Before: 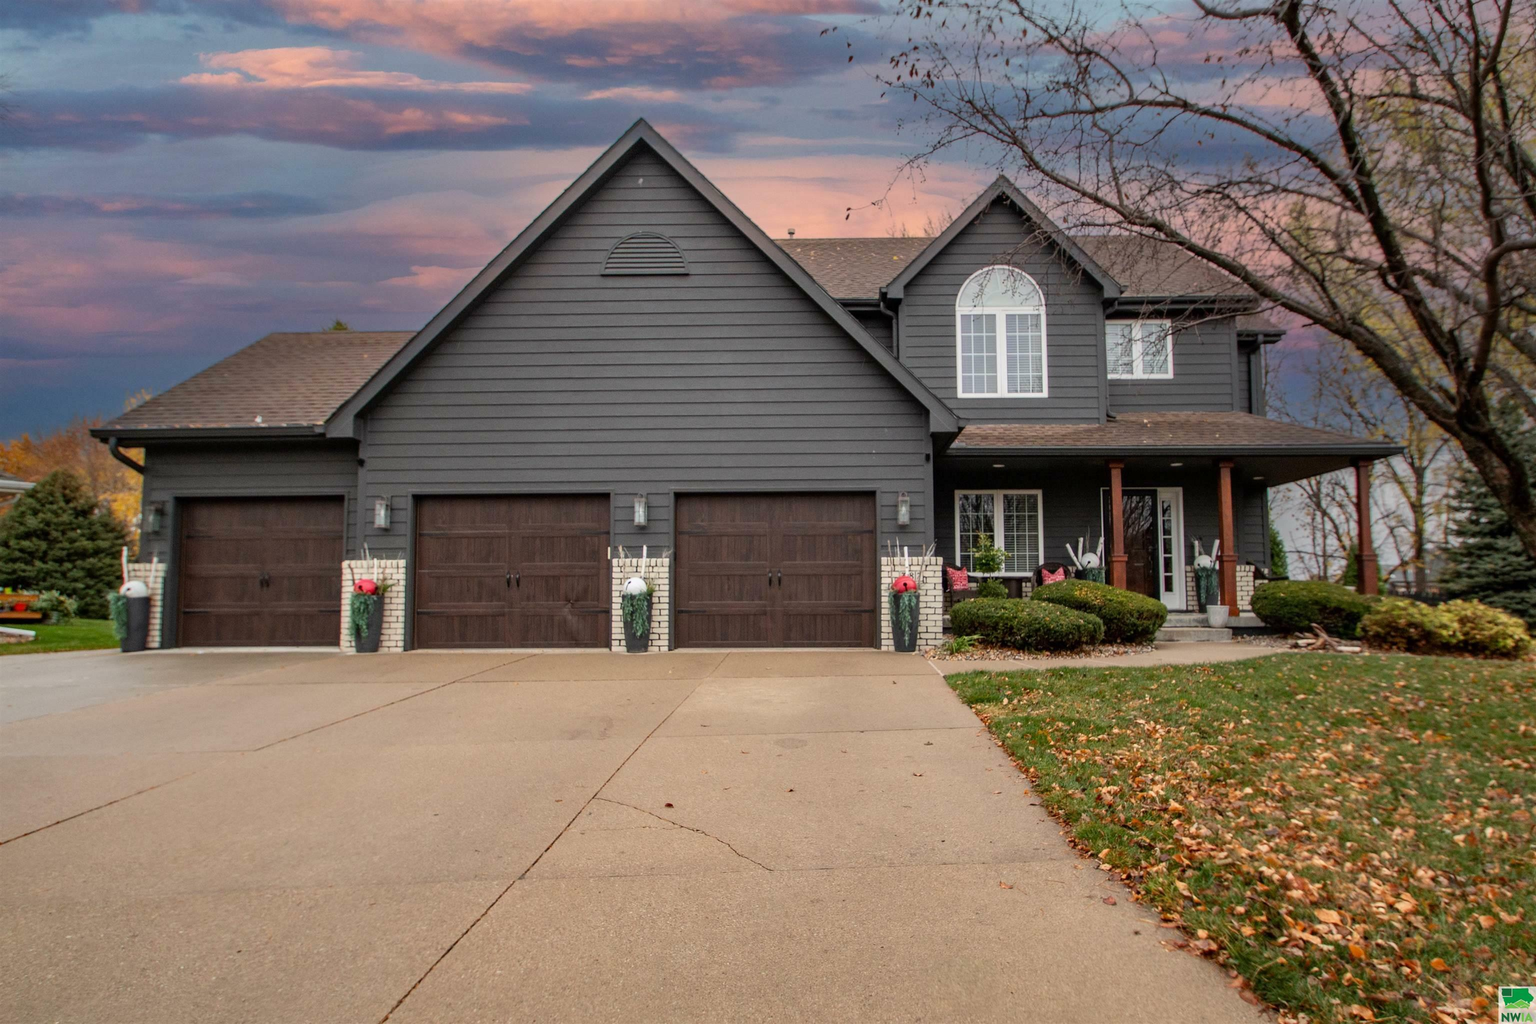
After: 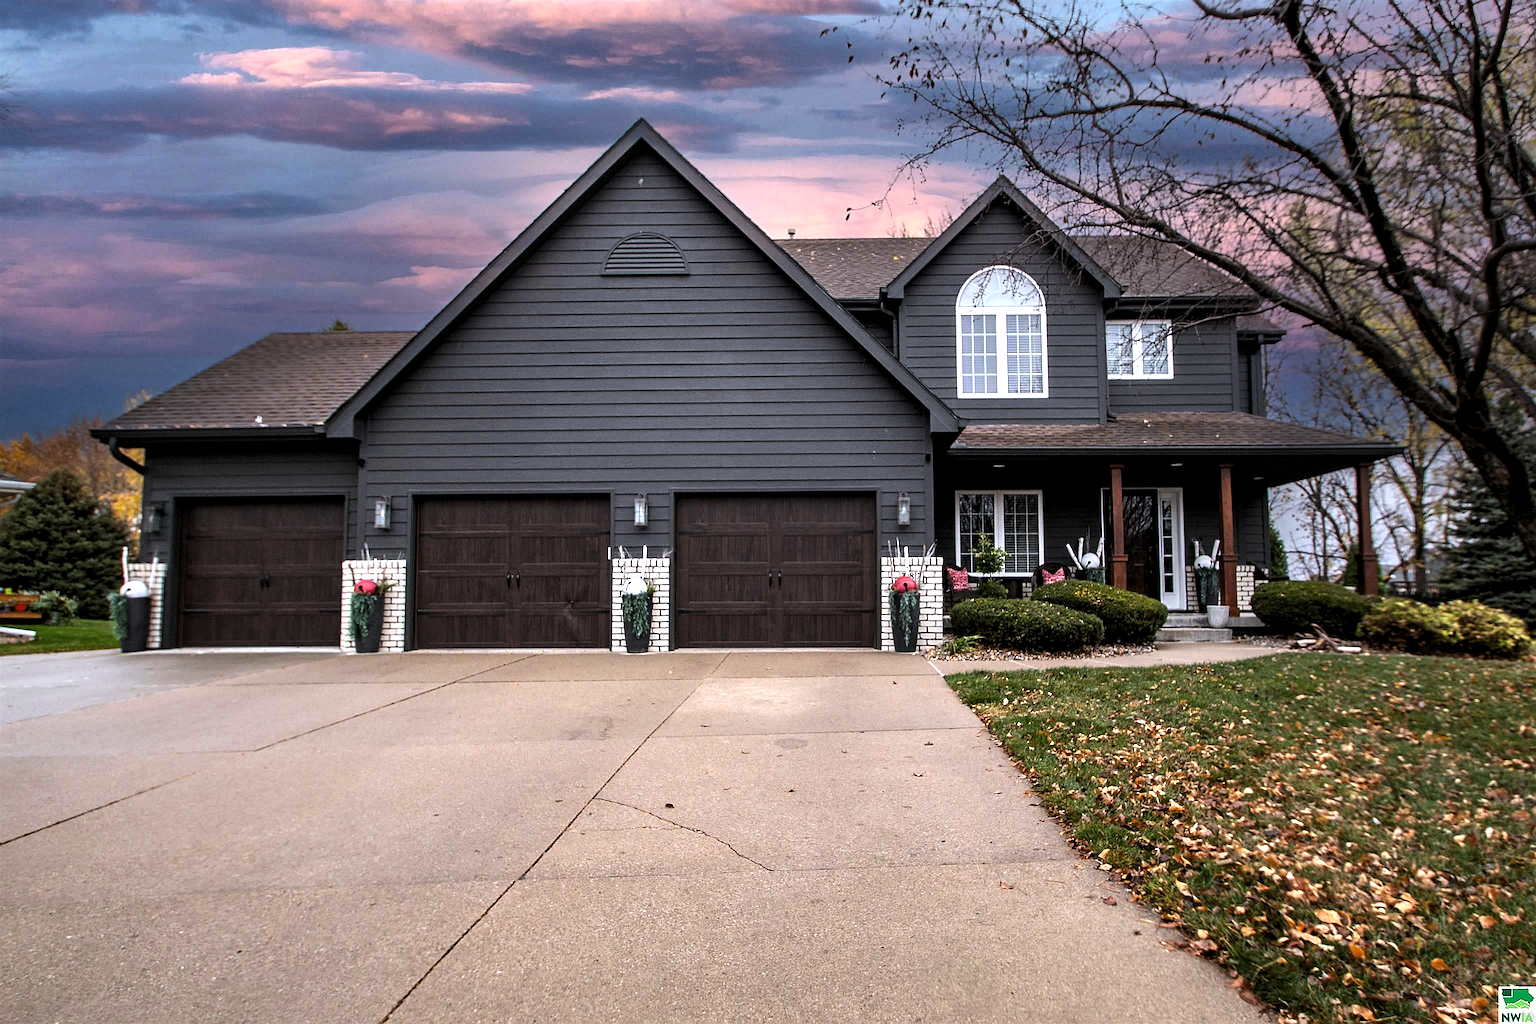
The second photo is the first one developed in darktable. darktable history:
white balance: red 0.967, blue 1.119, emerald 0.756
sharpen: amount 0.55
levels: levels [0.044, 0.475, 0.791]
